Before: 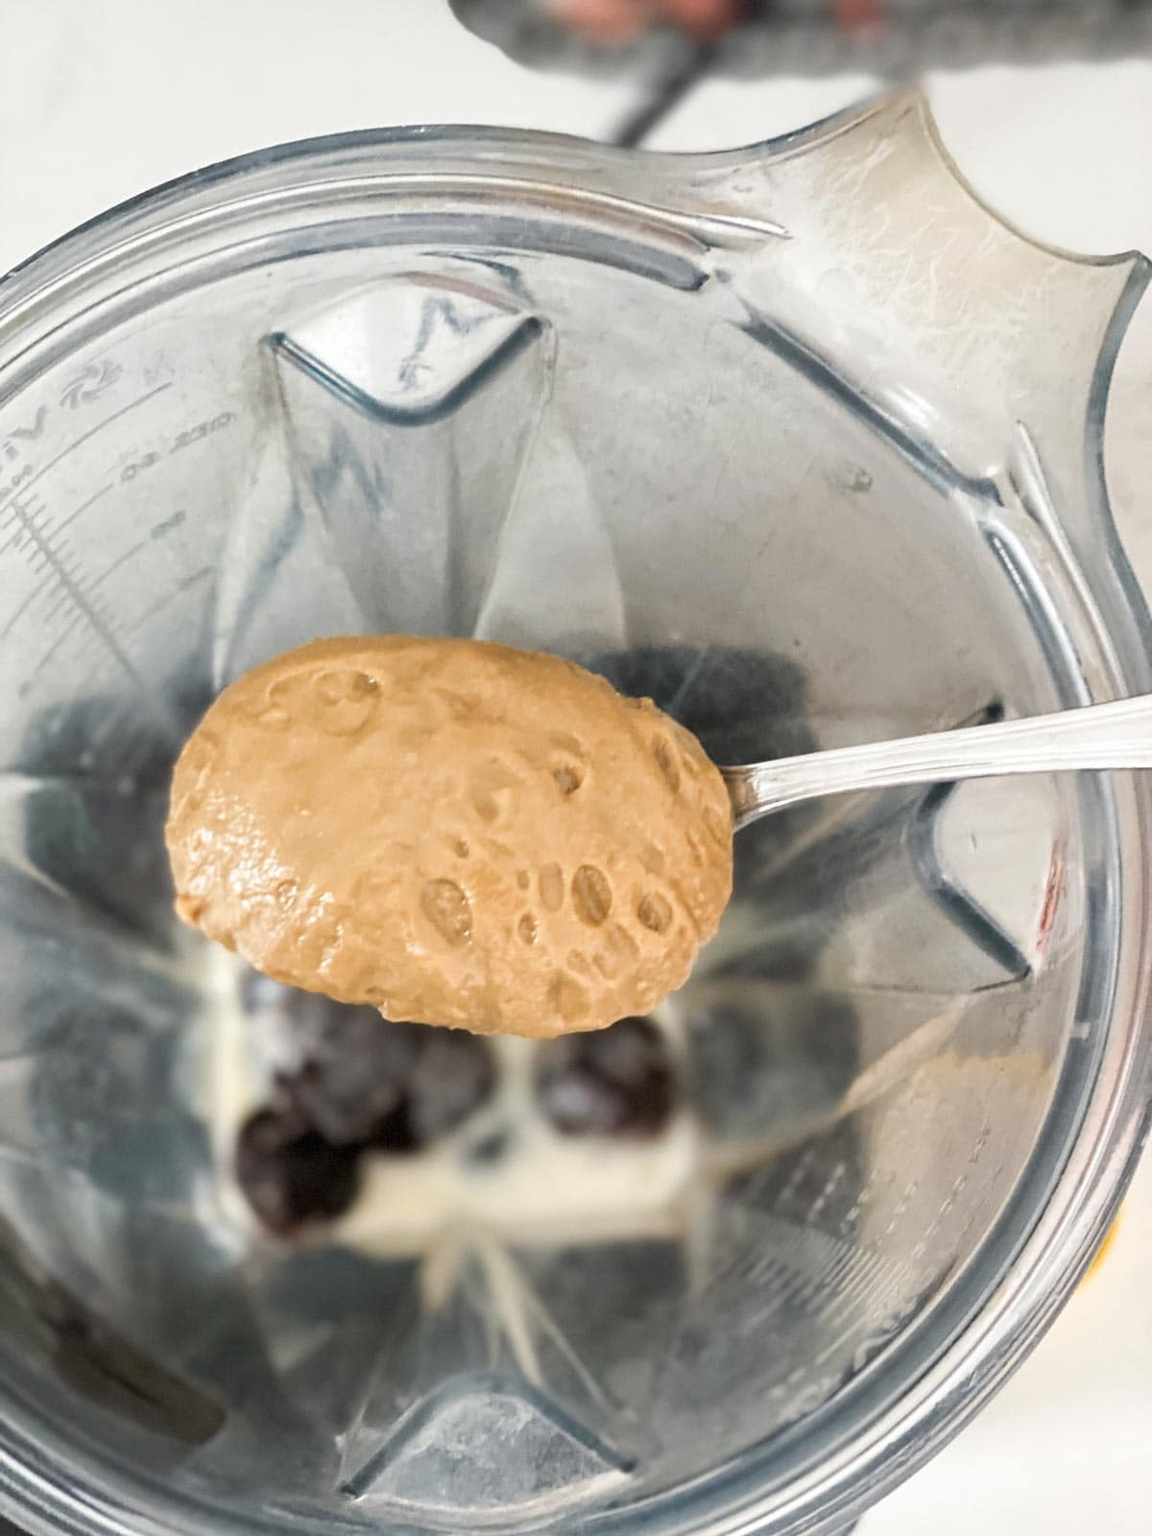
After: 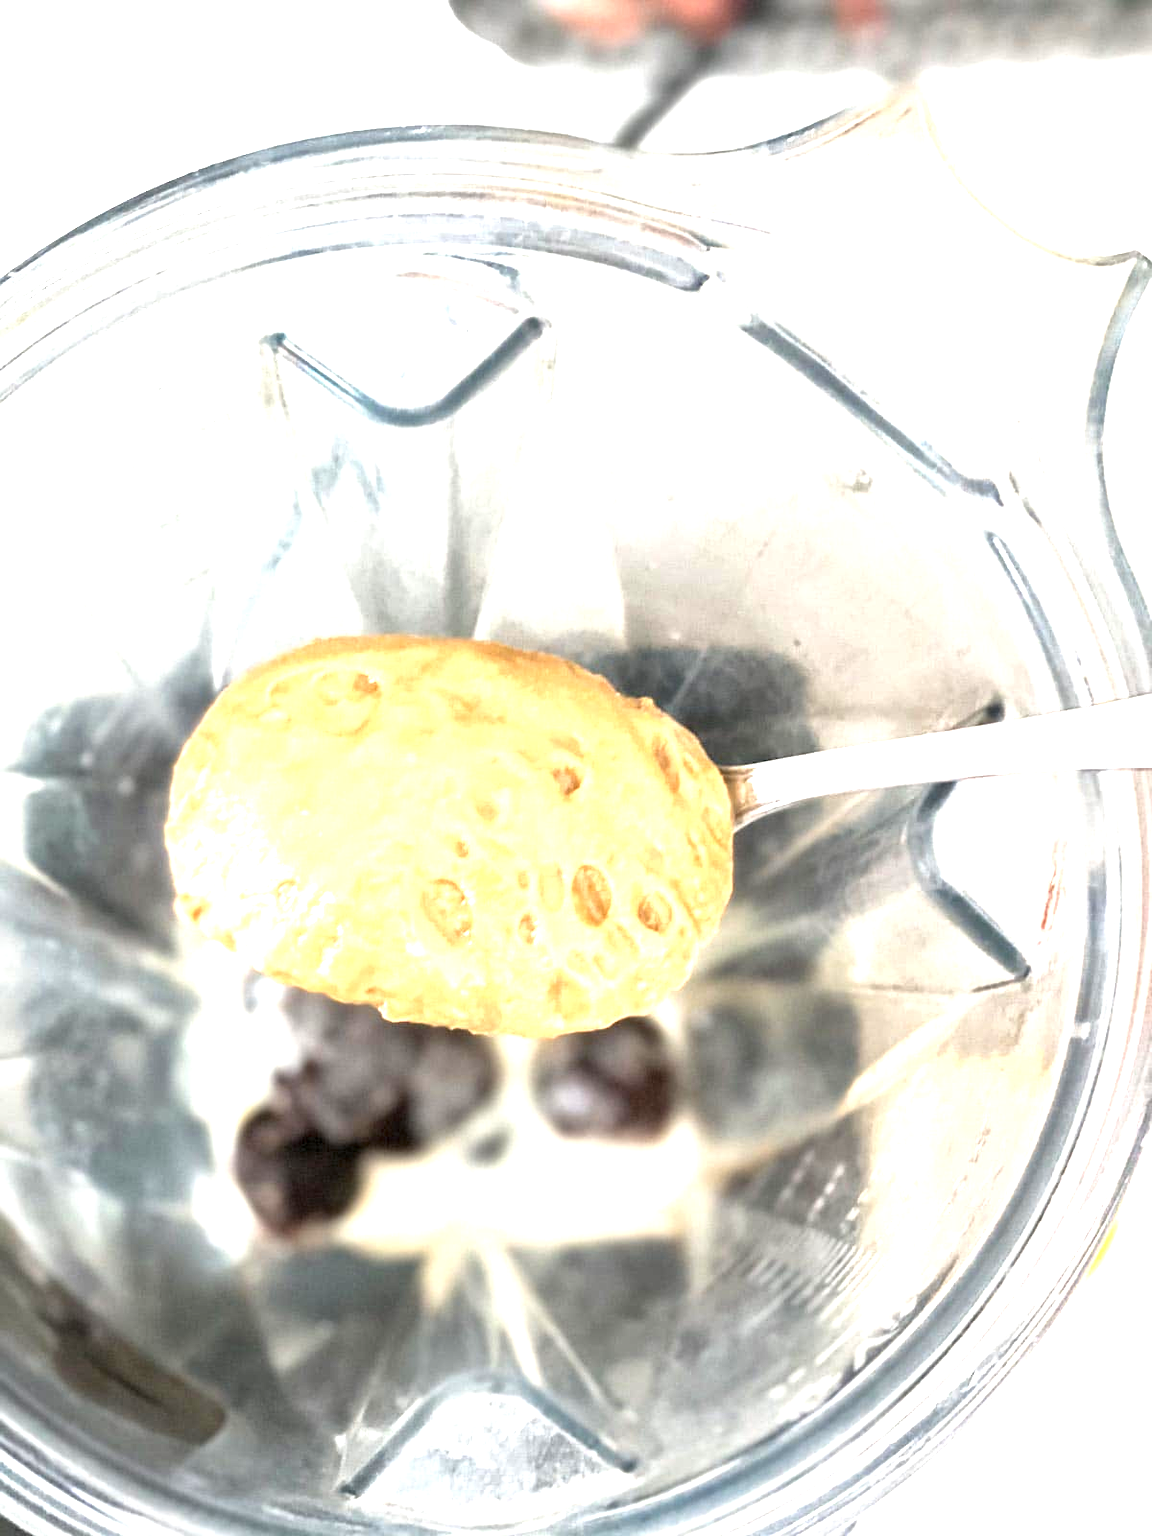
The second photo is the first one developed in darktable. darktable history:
local contrast: mode bilateral grid, contrast 20, coarseness 50, detail 130%, midtone range 0.2
exposure: black level correction 0, exposure 1.45 EV, compensate exposure bias true, compensate highlight preservation false
